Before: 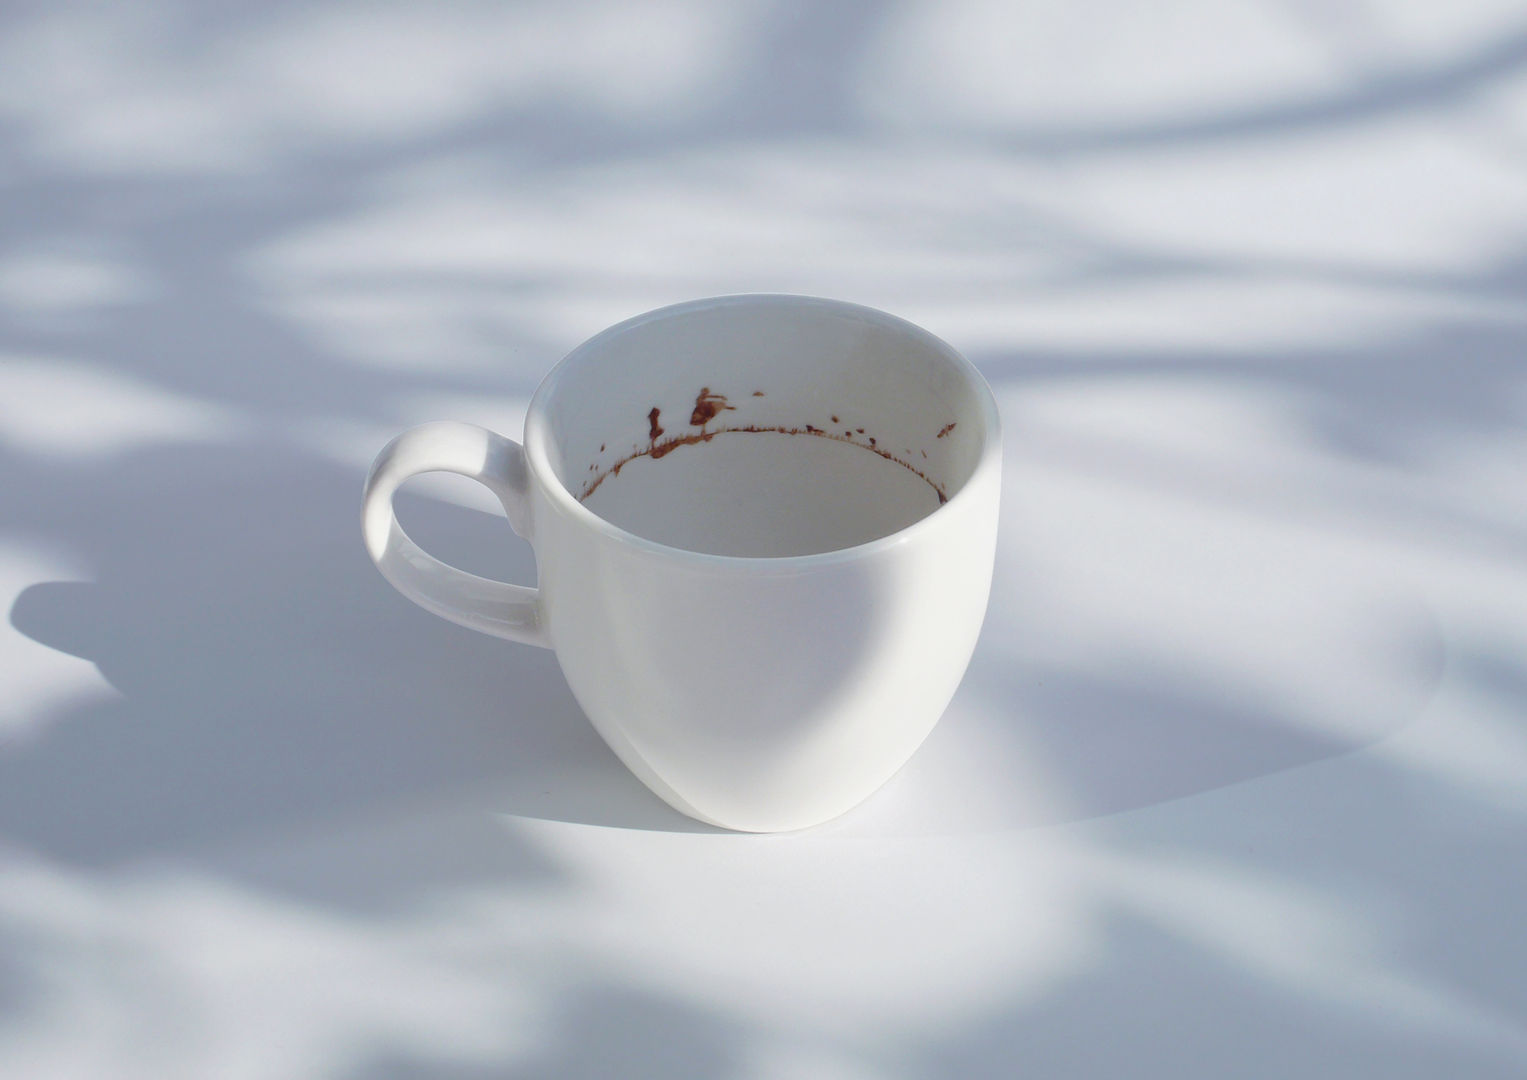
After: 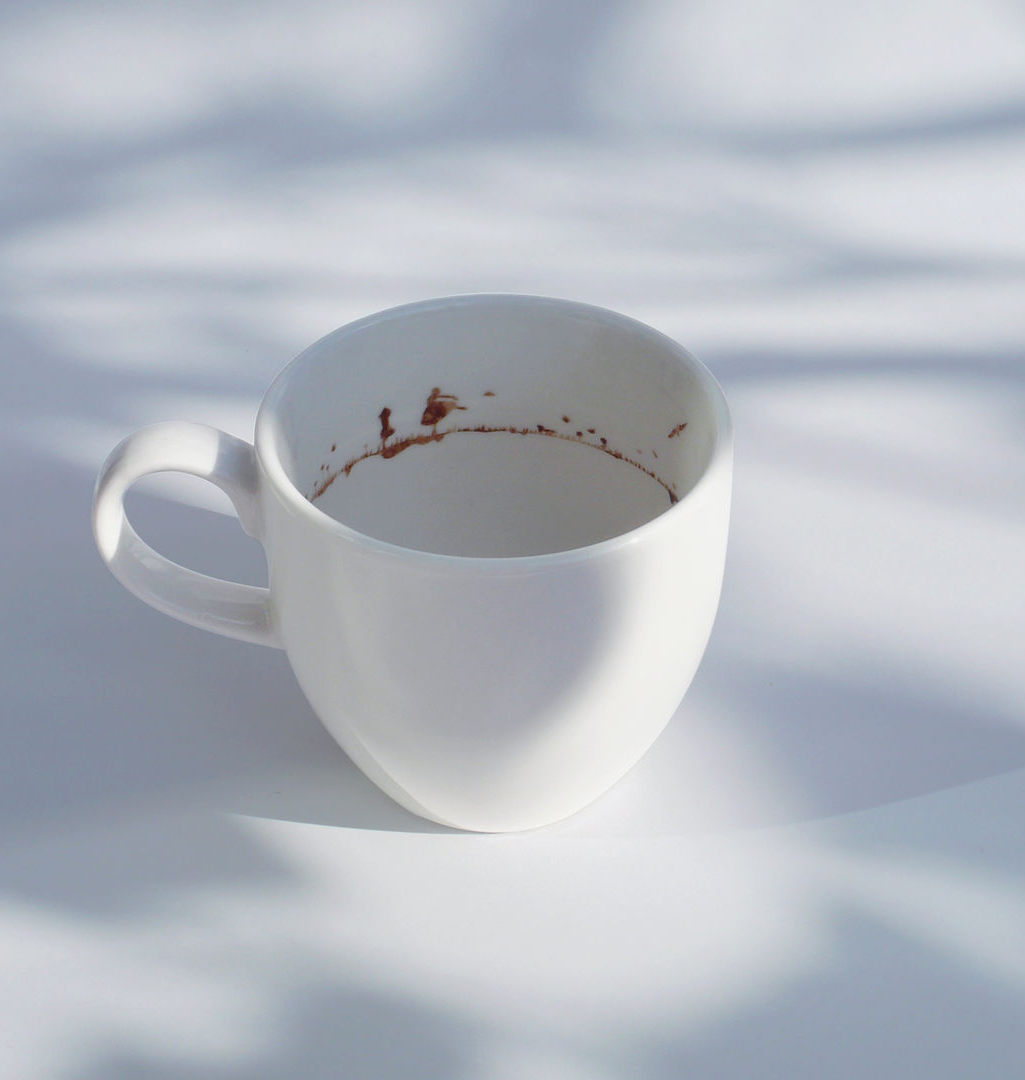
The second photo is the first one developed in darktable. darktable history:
crop and rotate: left 17.682%, right 15.175%
